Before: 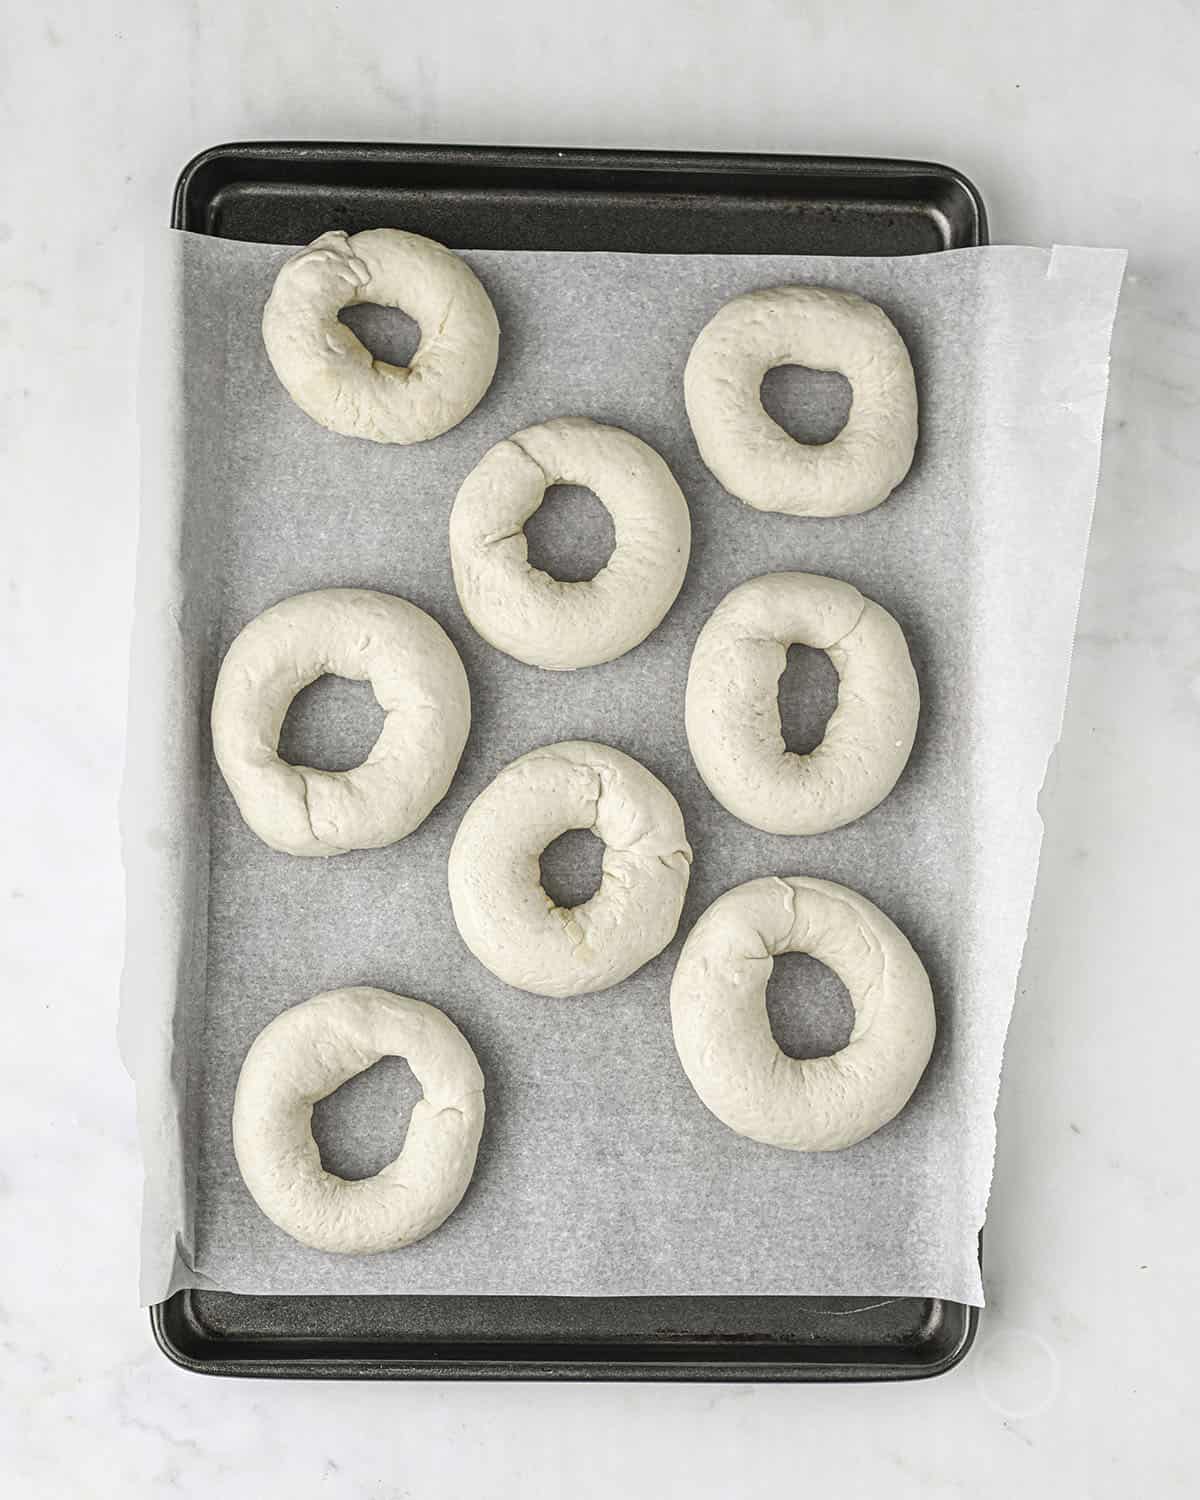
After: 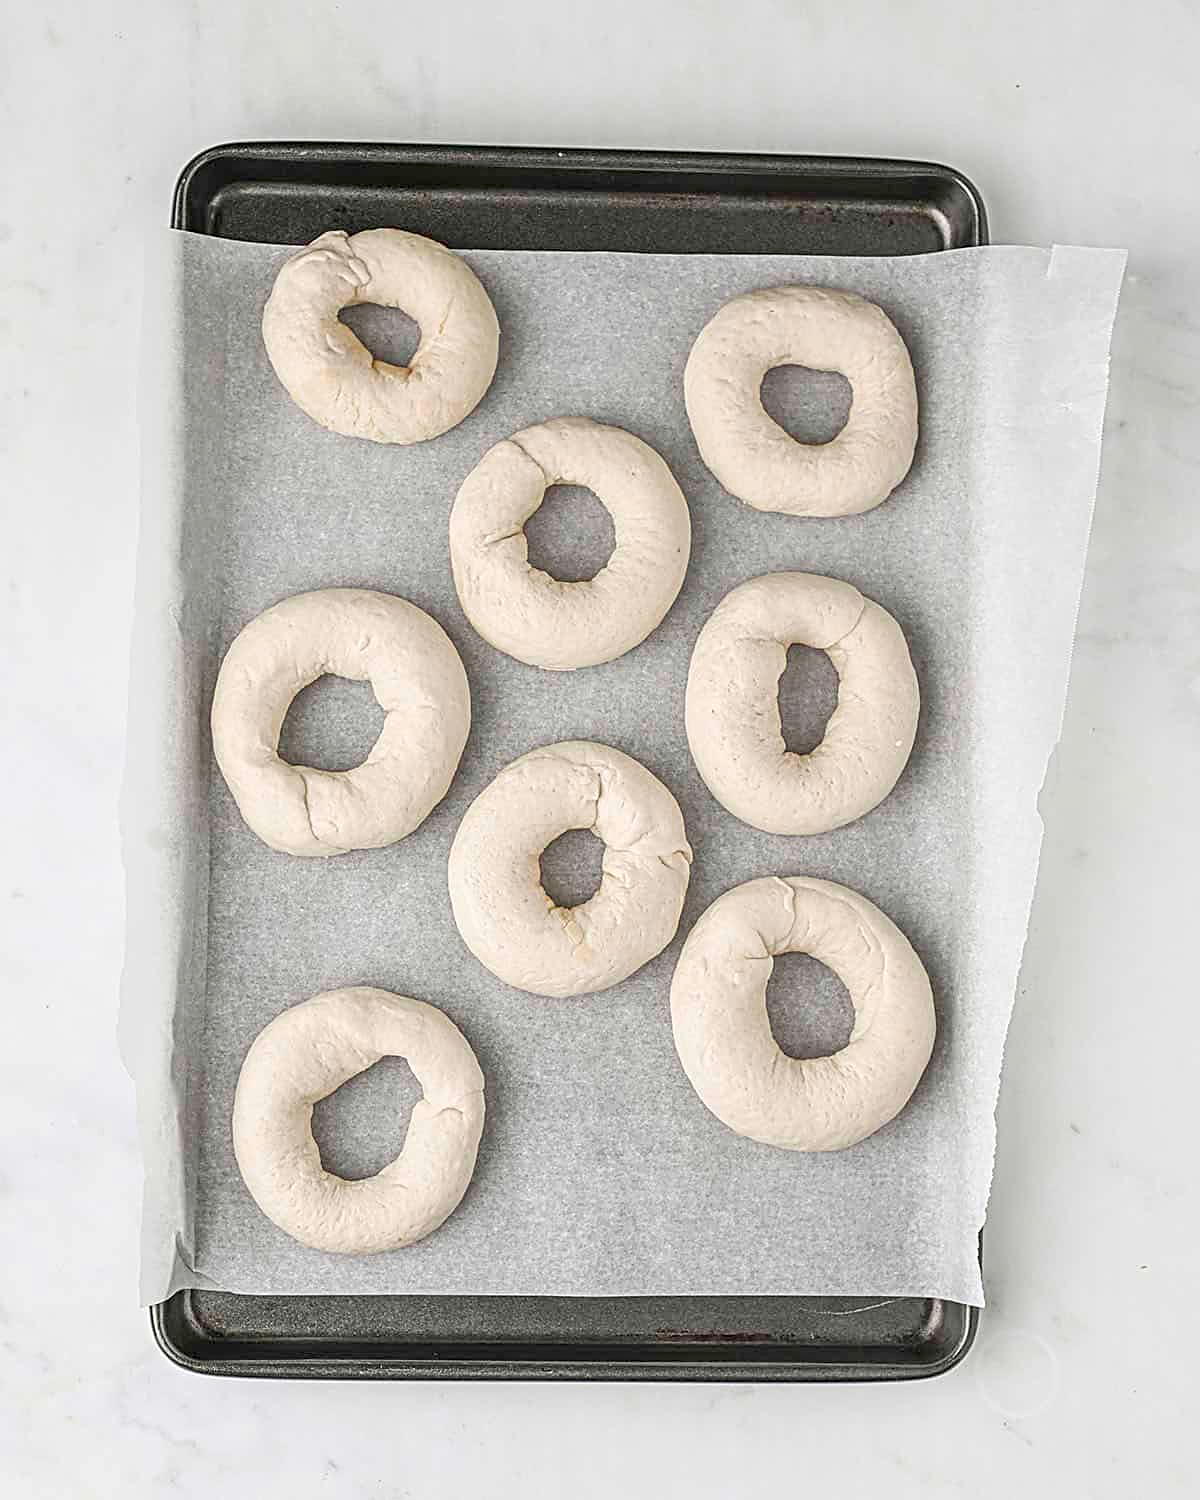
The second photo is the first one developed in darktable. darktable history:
exposure: exposure -0.071 EV, compensate highlight preservation false
sharpen: on, module defaults
